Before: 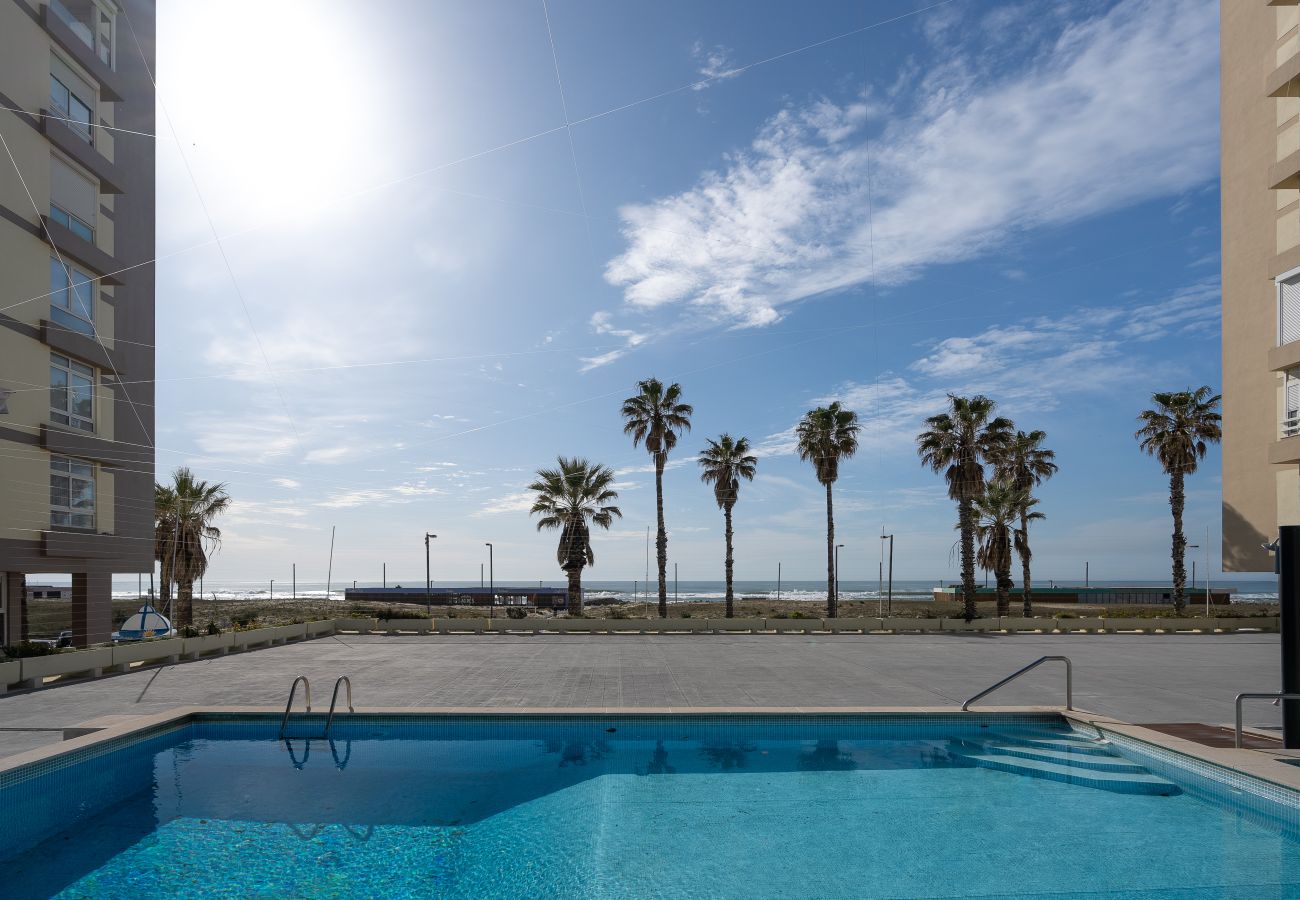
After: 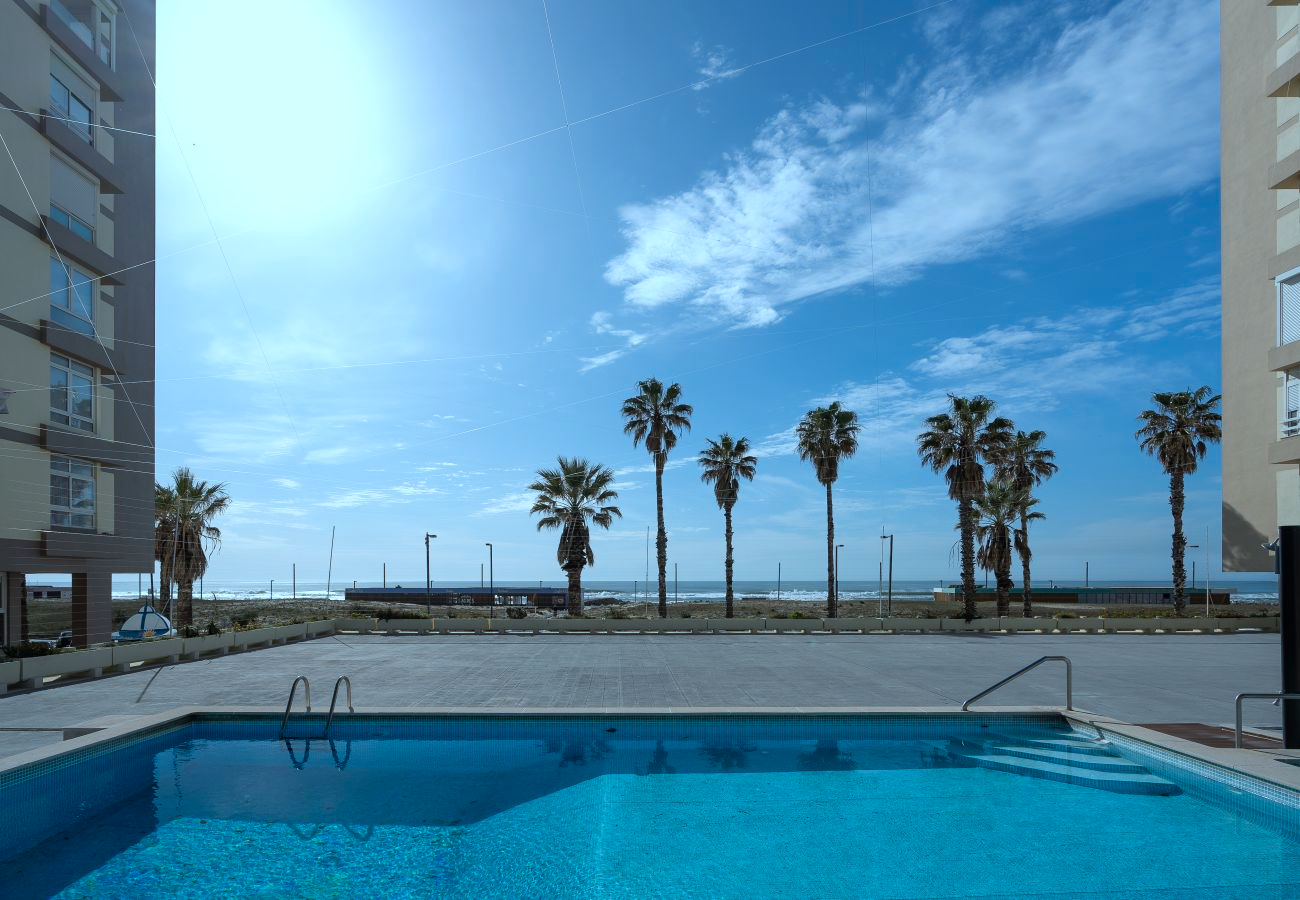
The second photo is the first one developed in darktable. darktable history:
white balance: red 0.983, blue 1.036
color correction: highlights a* -11.71, highlights b* -15.58
